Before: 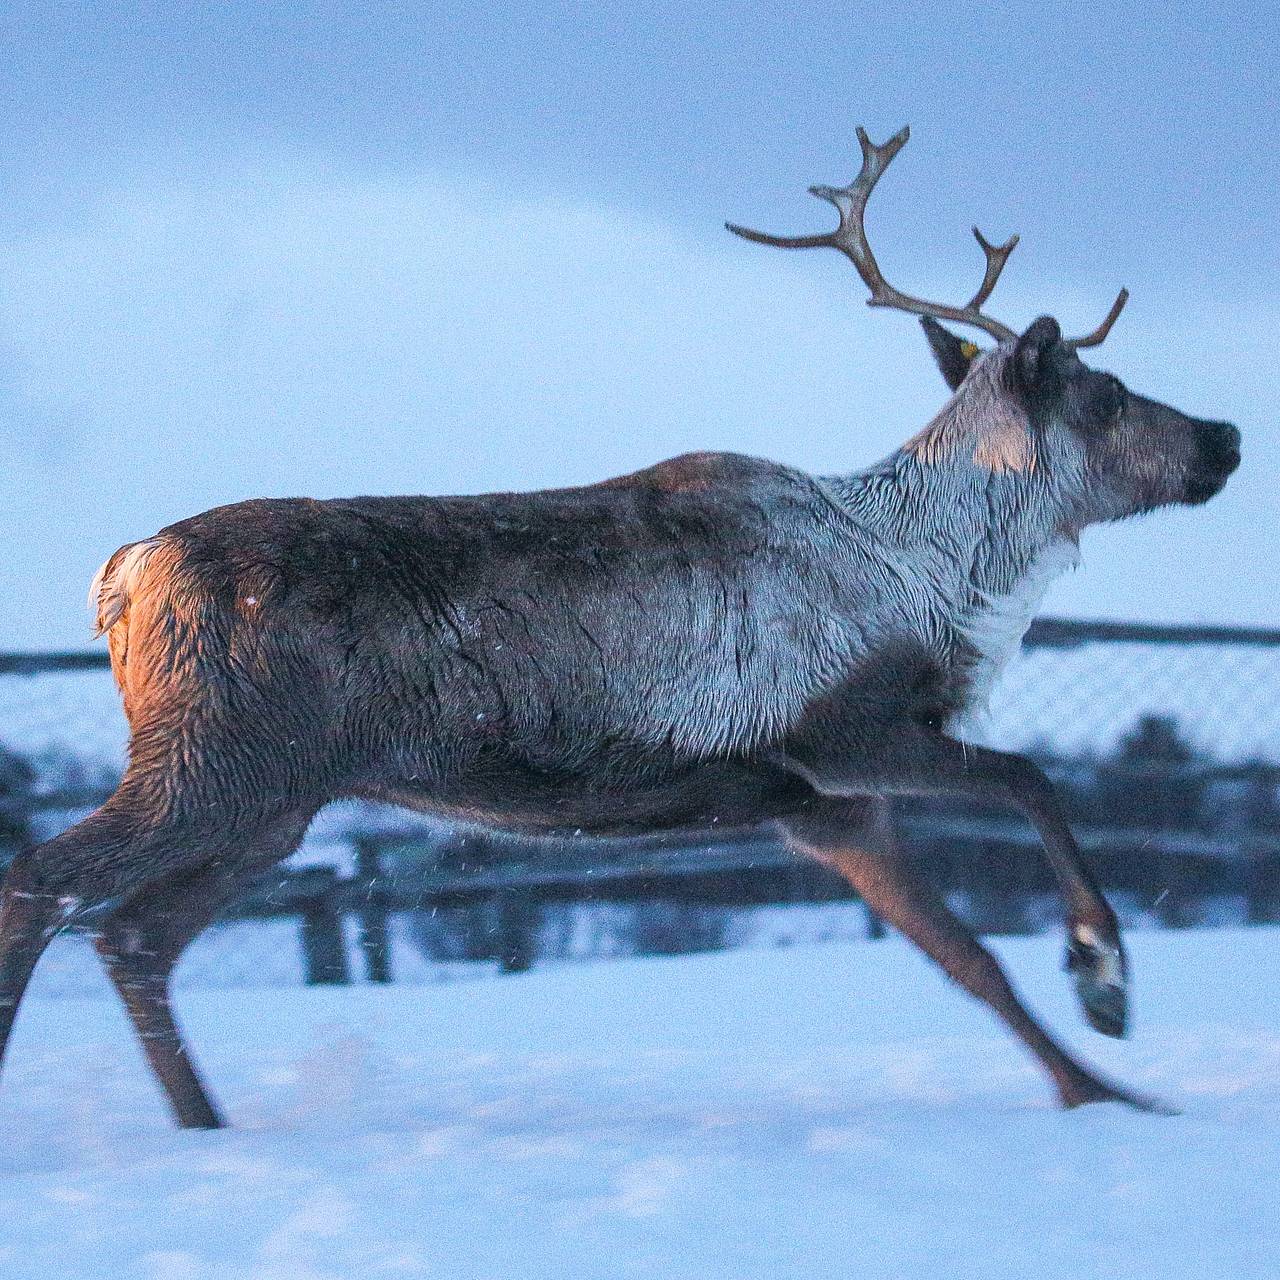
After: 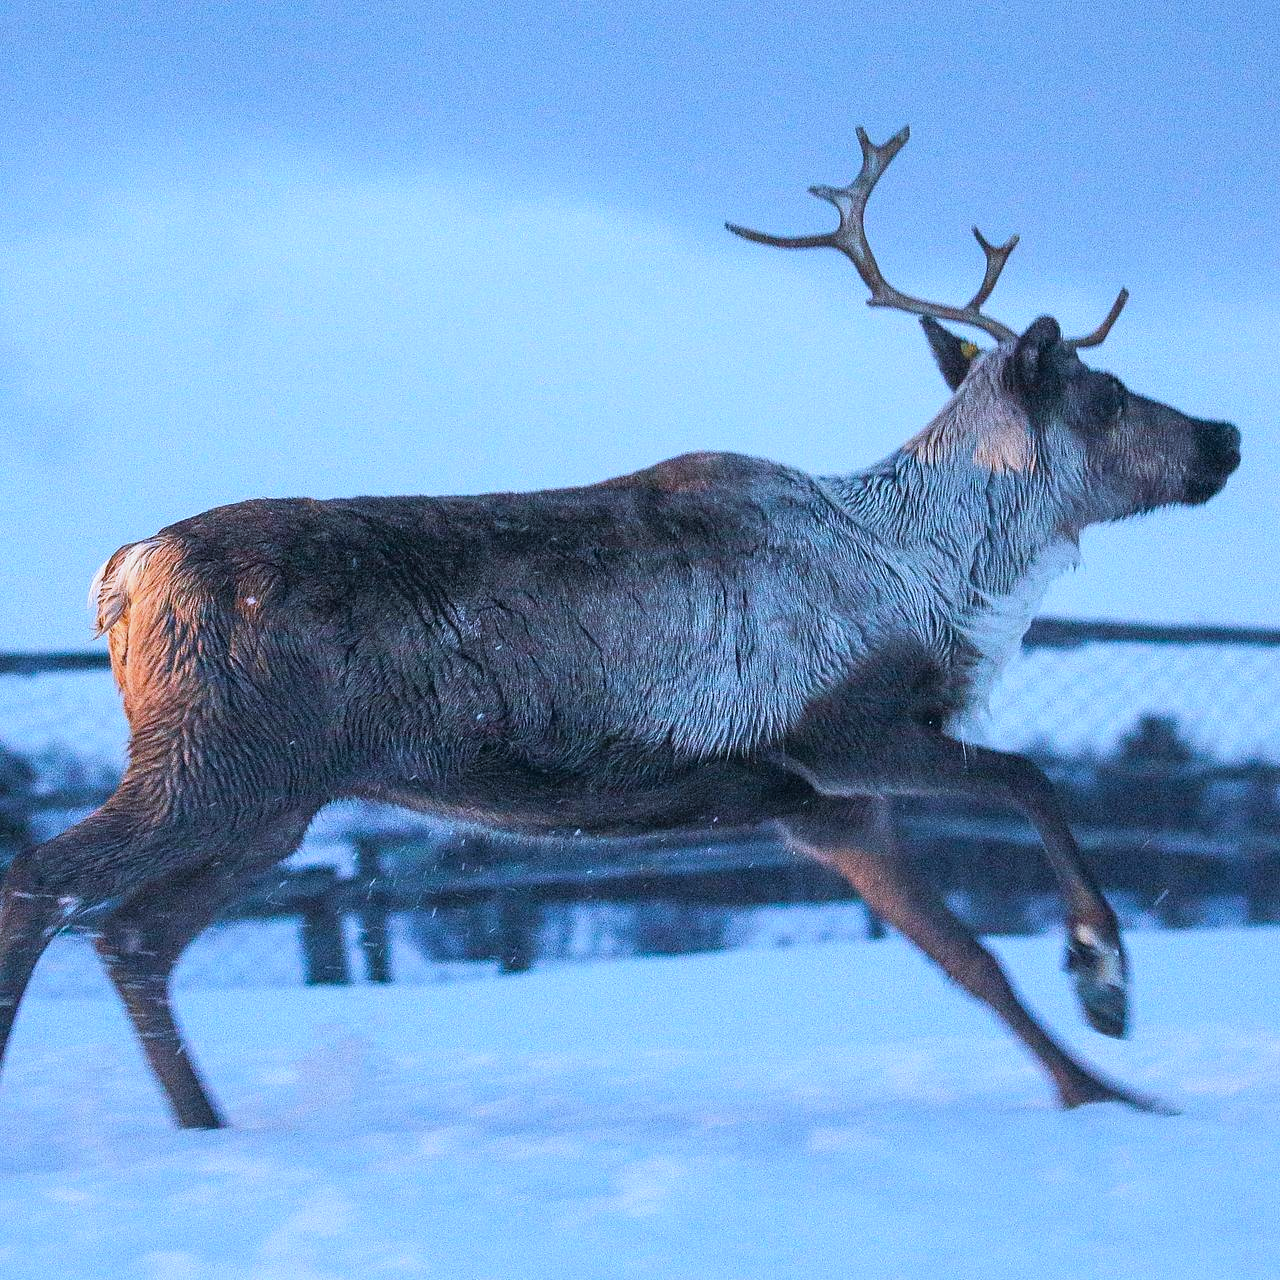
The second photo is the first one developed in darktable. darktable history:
color calibration: x 0.37, y 0.382, temperature 4305.56 K
